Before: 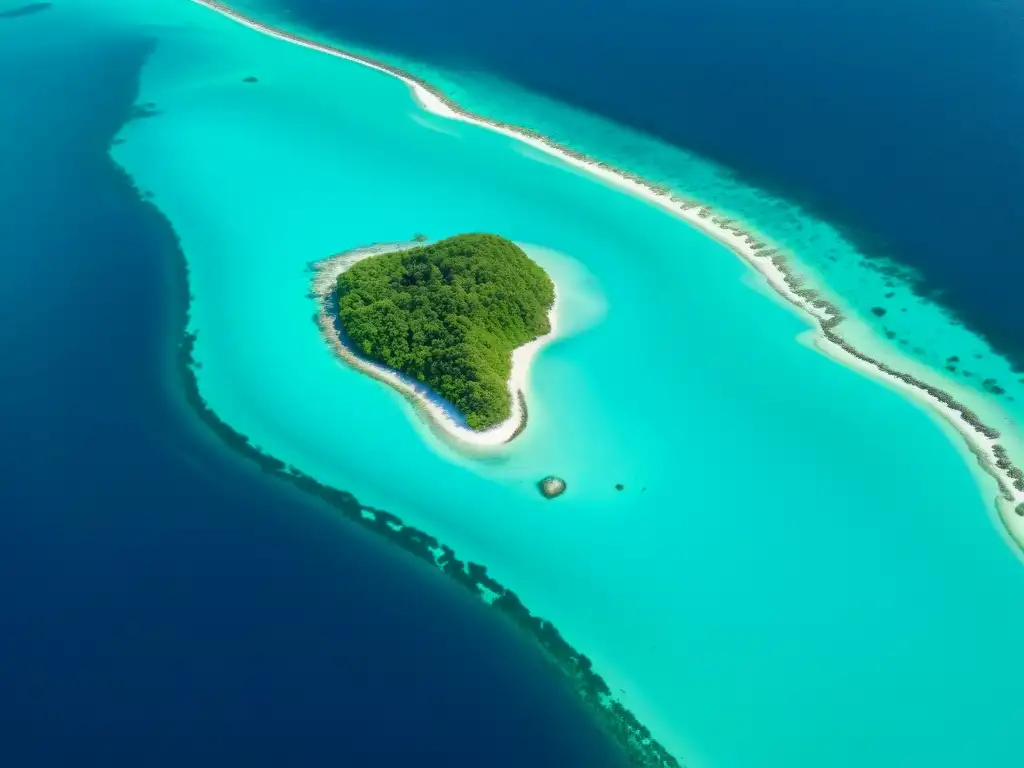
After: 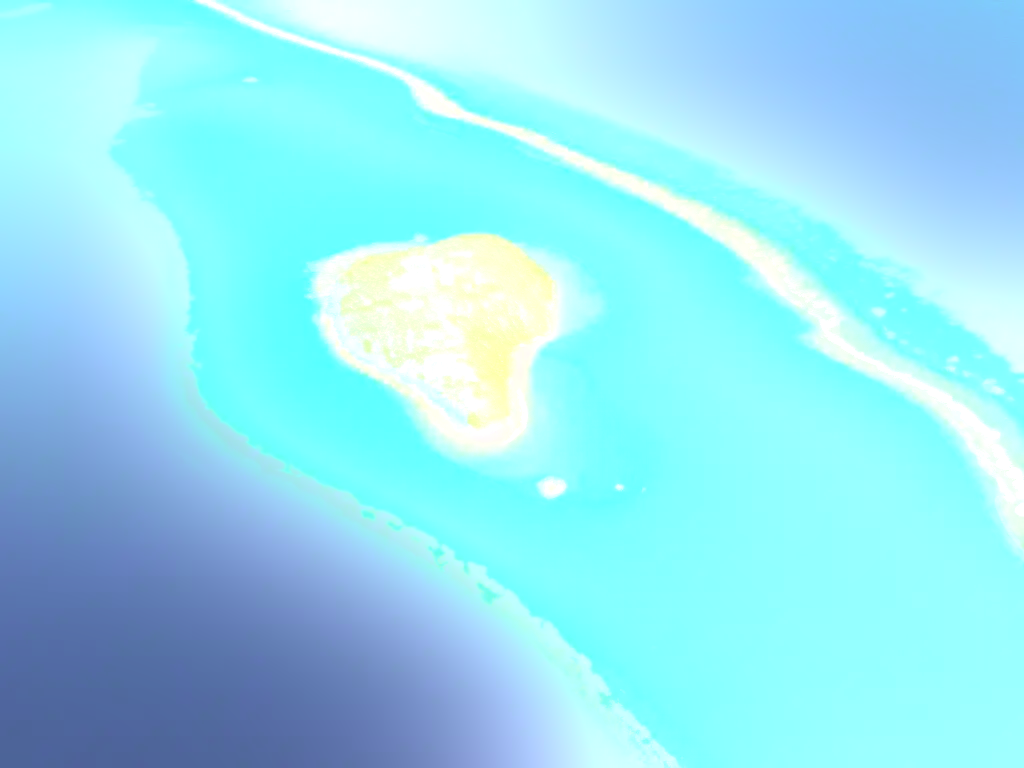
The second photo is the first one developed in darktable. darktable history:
bloom: size 25%, threshold 5%, strength 90%
haze removal: compatibility mode true, adaptive false
